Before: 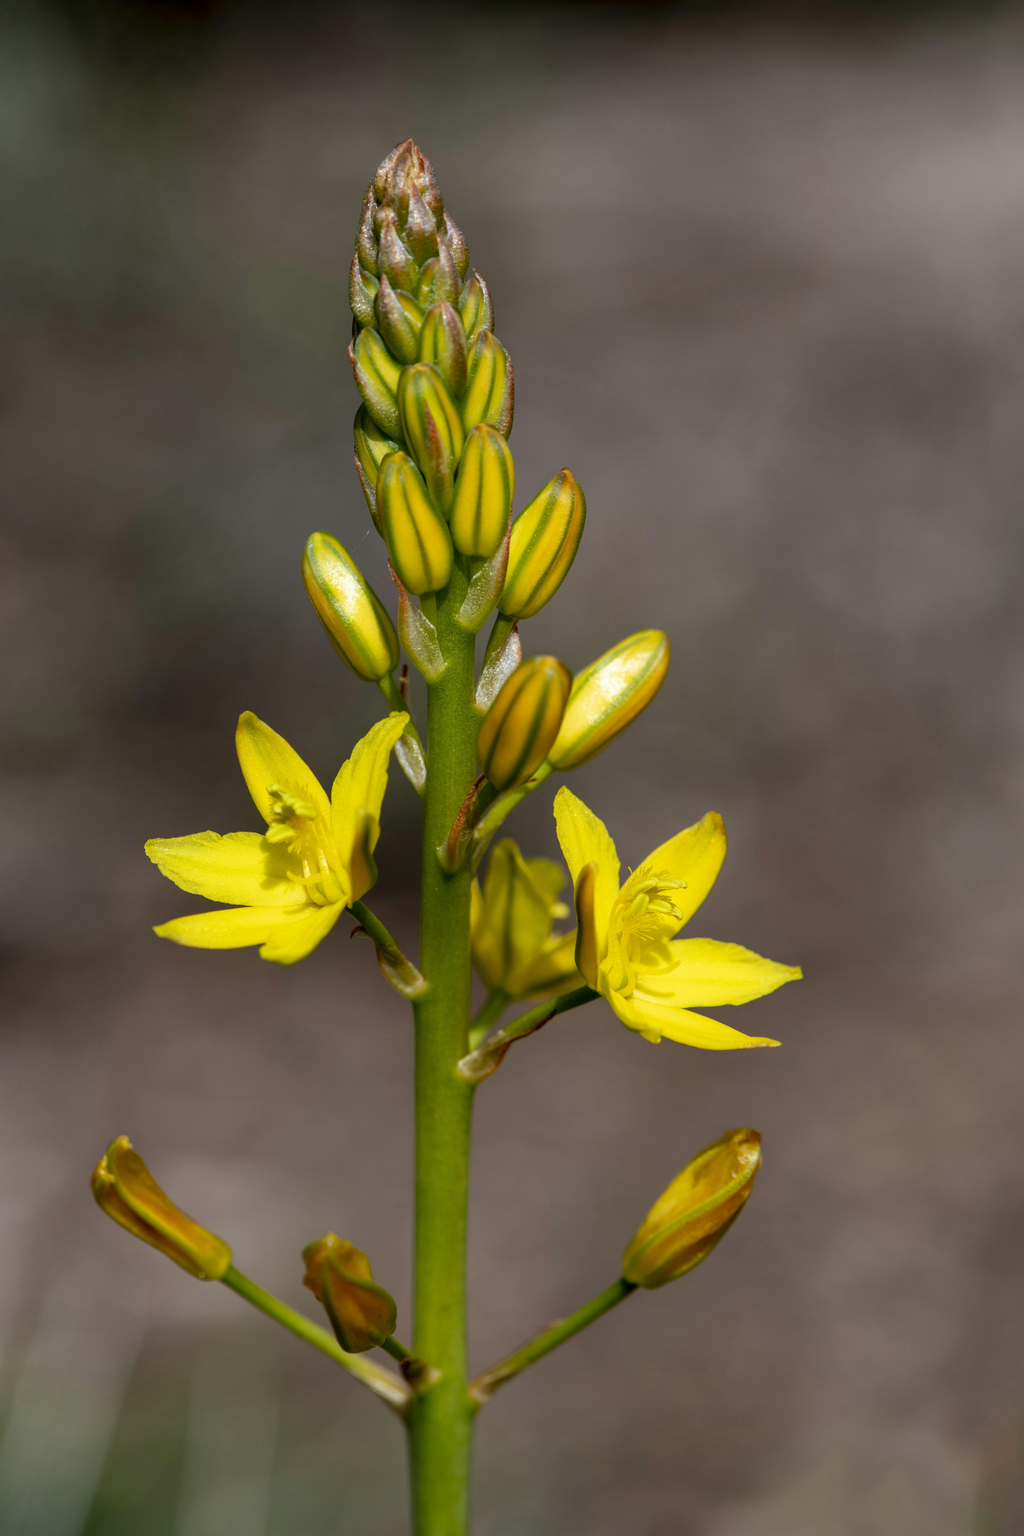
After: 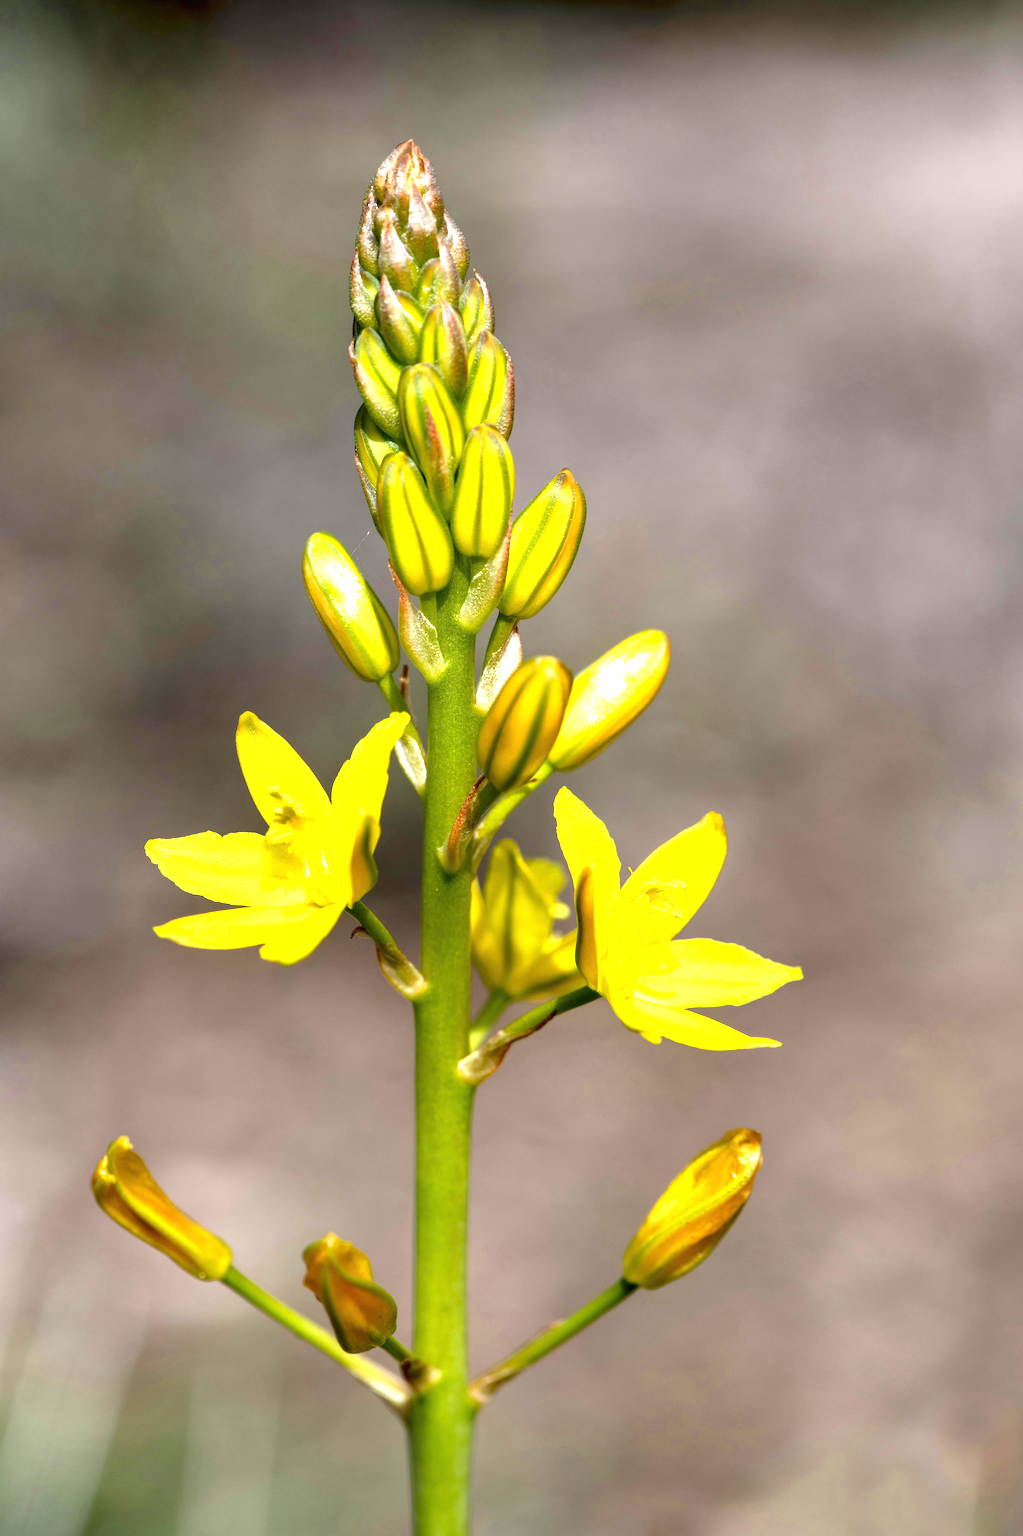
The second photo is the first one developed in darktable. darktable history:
exposure: black level correction 0, exposure 1.5 EV, compensate exposure bias true, compensate highlight preservation false
